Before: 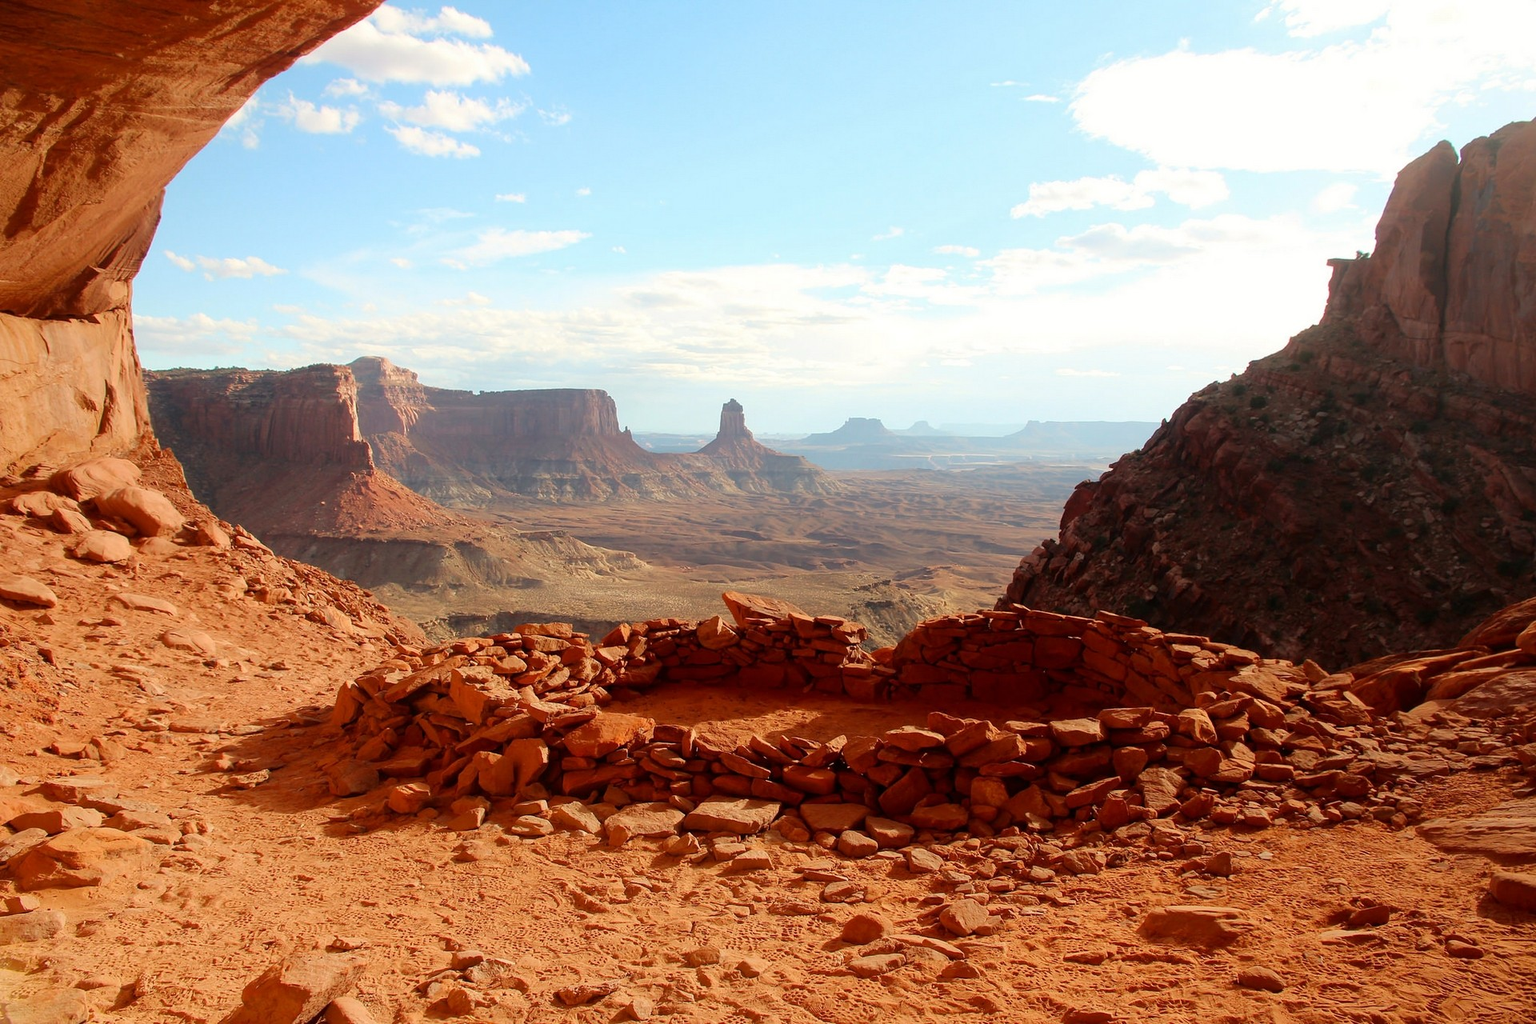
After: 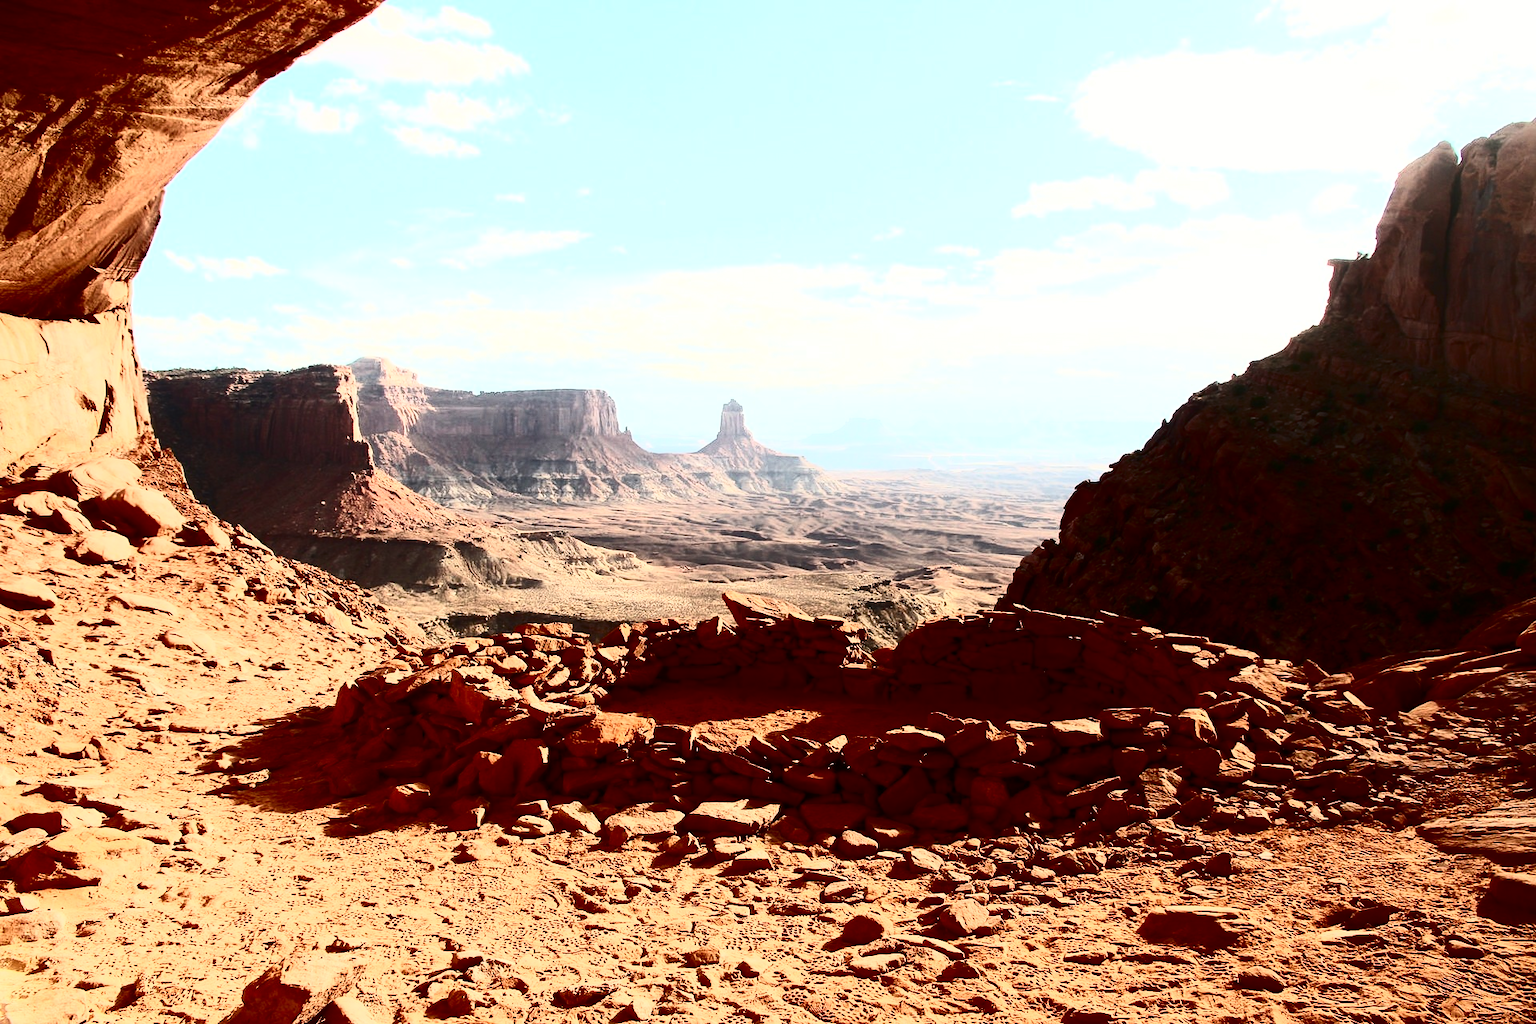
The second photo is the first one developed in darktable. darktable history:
contrast brightness saturation: contrast 0.92, brightness 0.196
